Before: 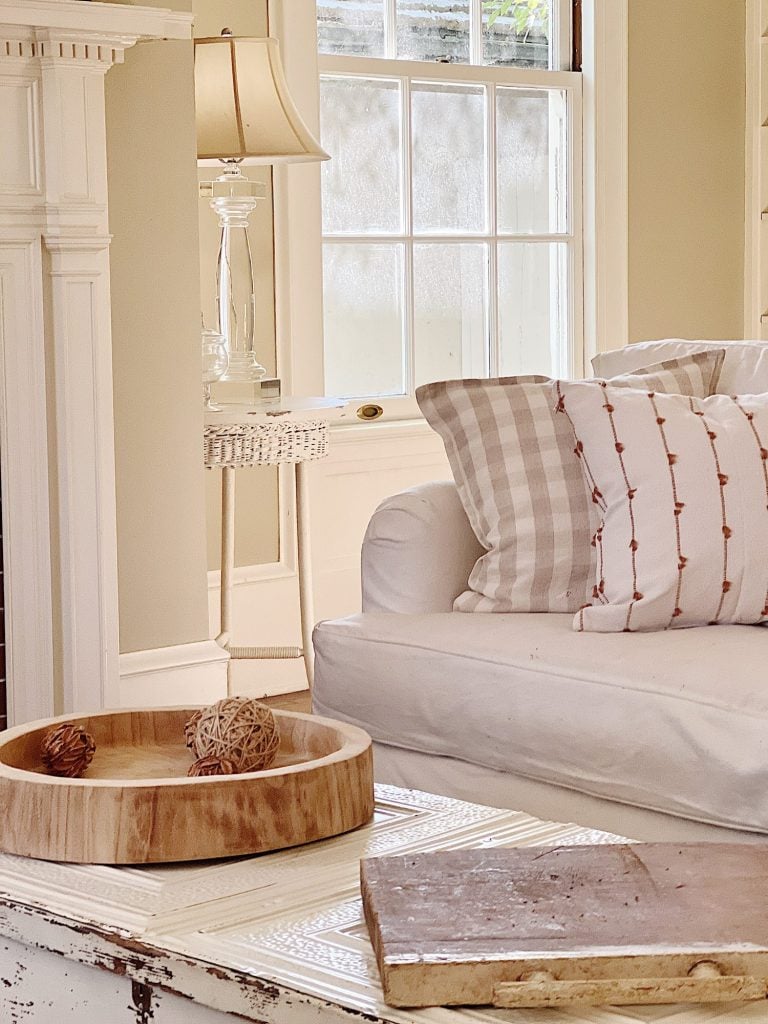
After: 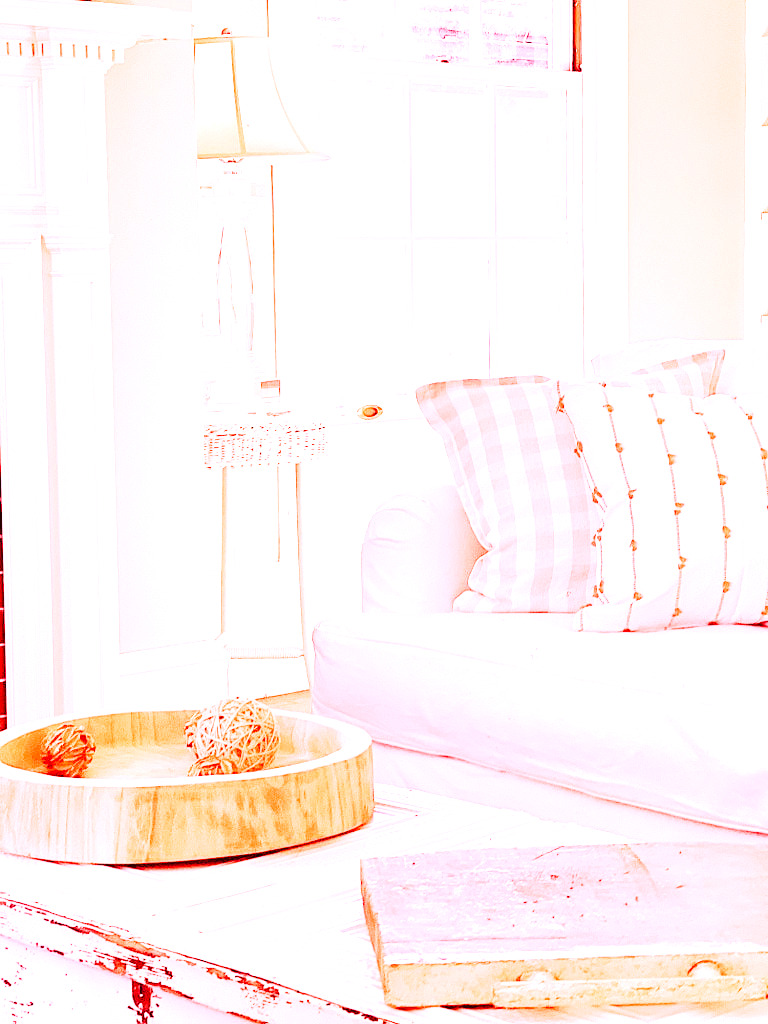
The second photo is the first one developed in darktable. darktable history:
white balance: red 4.26, blue 1.802
base curve: curves: ch0 [(0, 0) (0.036, 0.025) (0.121, 0.166) (0.206, 0.329) (0.605, 0.79) (1, 1)], preserve colors none
